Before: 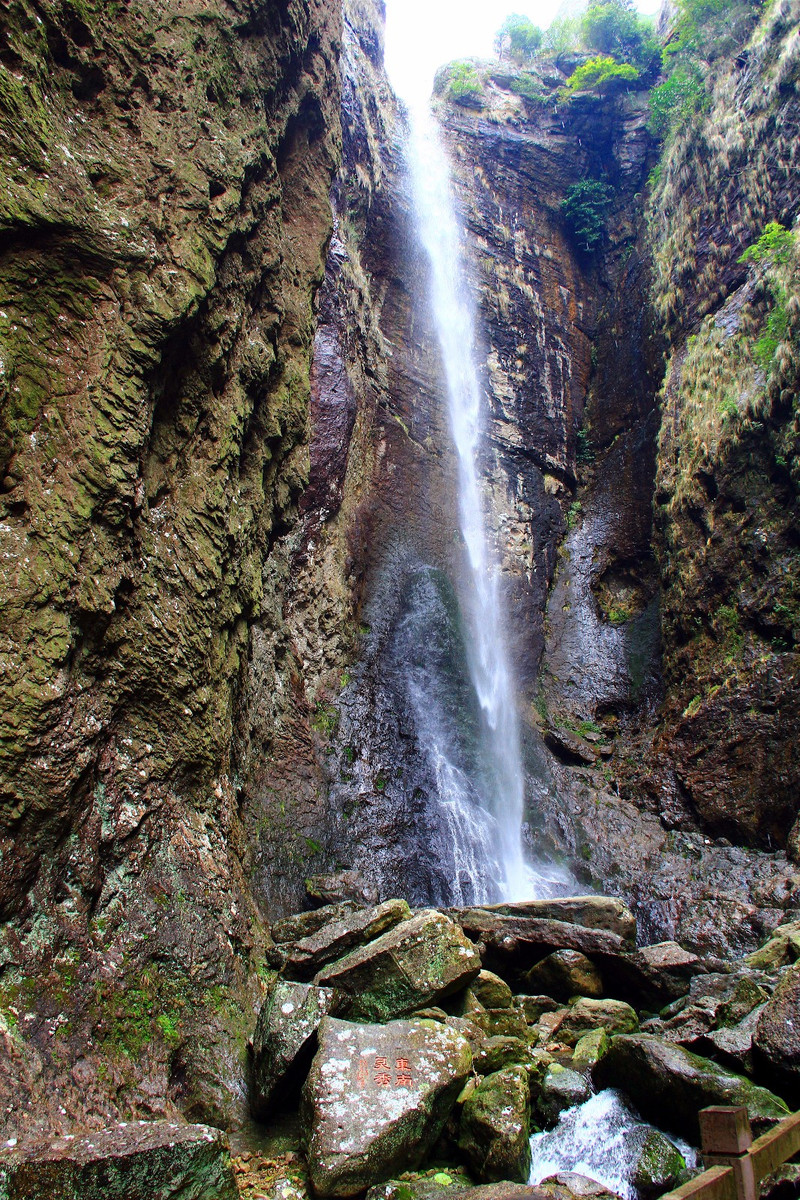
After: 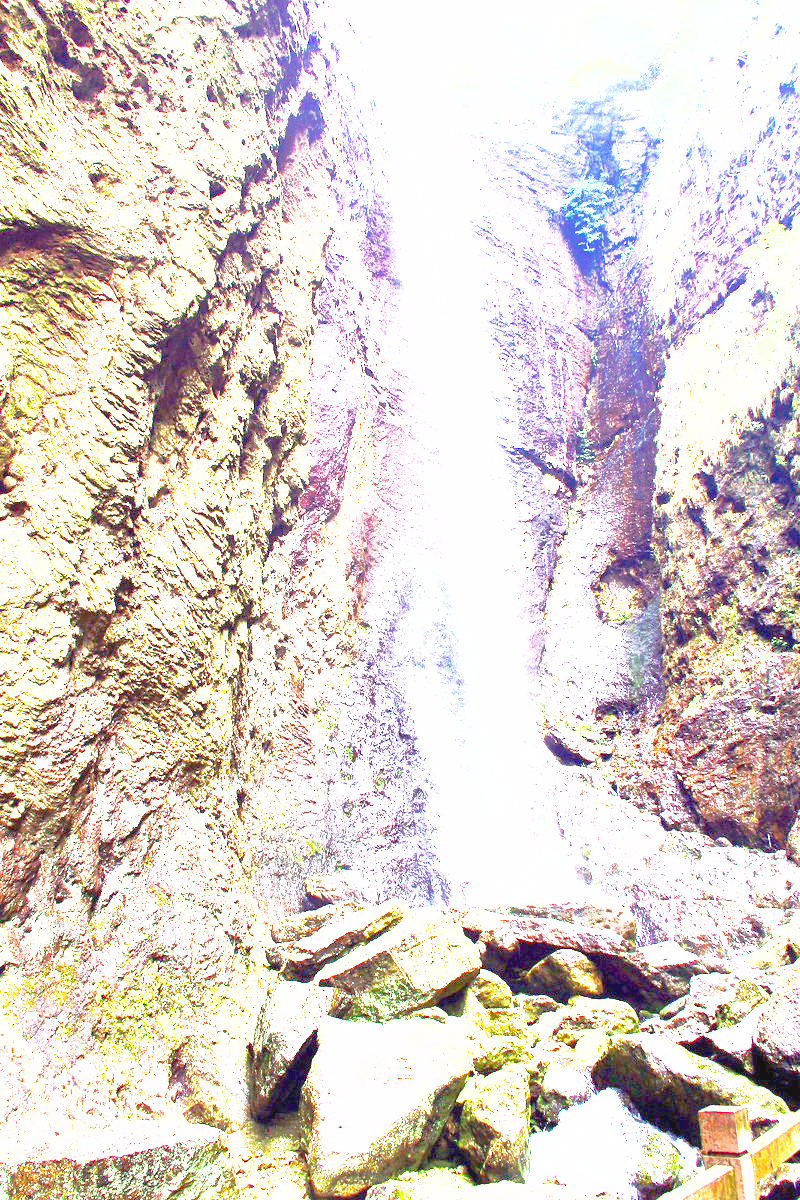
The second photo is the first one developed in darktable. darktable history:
base curve: curves: ch0 [(0, 0) (0.028, 0.03) (0.121, 0.232) (0.46, 0.748) (0.859, 0.968) (1, 1)], preserve colors none
exposure: black level correction 0, exposure 3.917 EV, compensate exposure bias true, compensate highlight preservation false
shadows and highlights: highlights color adjustment 53.51%
color calibration: output R [1.063, -0.012, -0.003, 0], output B [-0.079, 0.047, 1, 0], illuminant as shot in camera, x 0.358, y 0.373, temperature 4628.91 K
